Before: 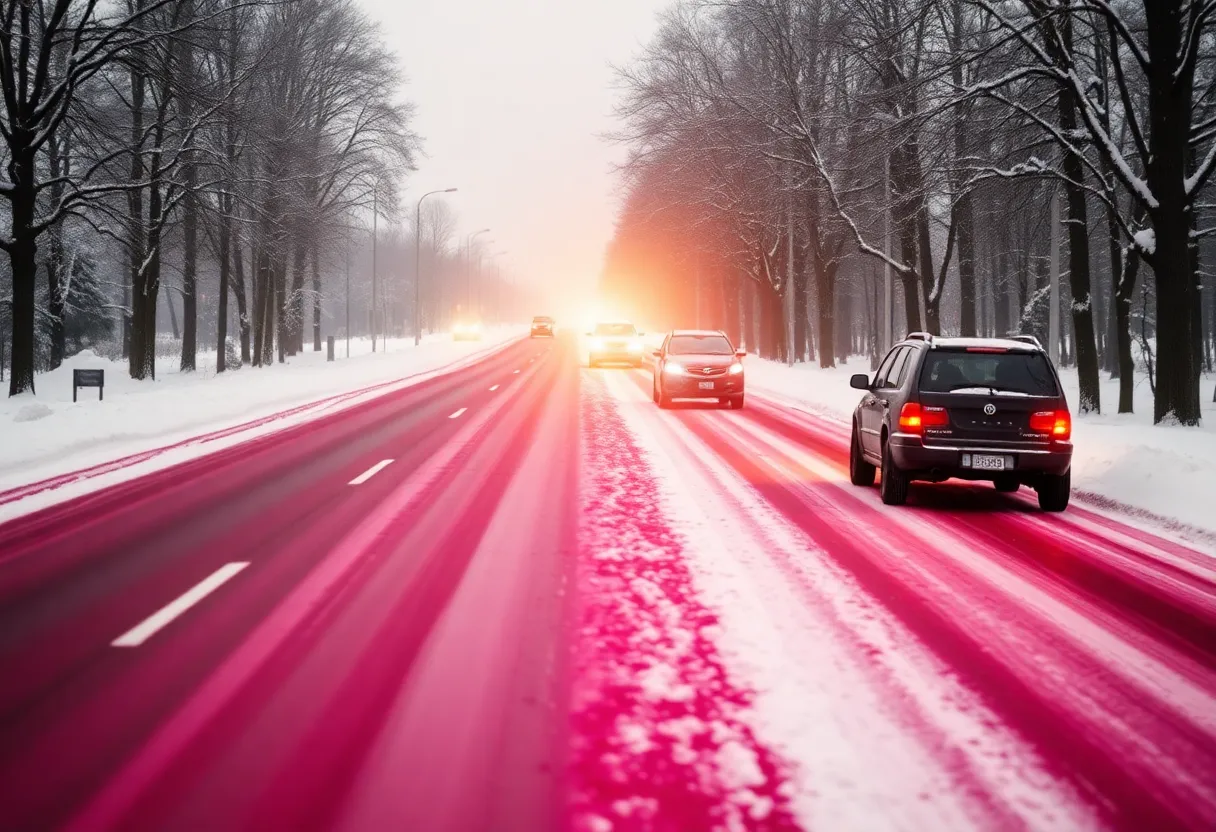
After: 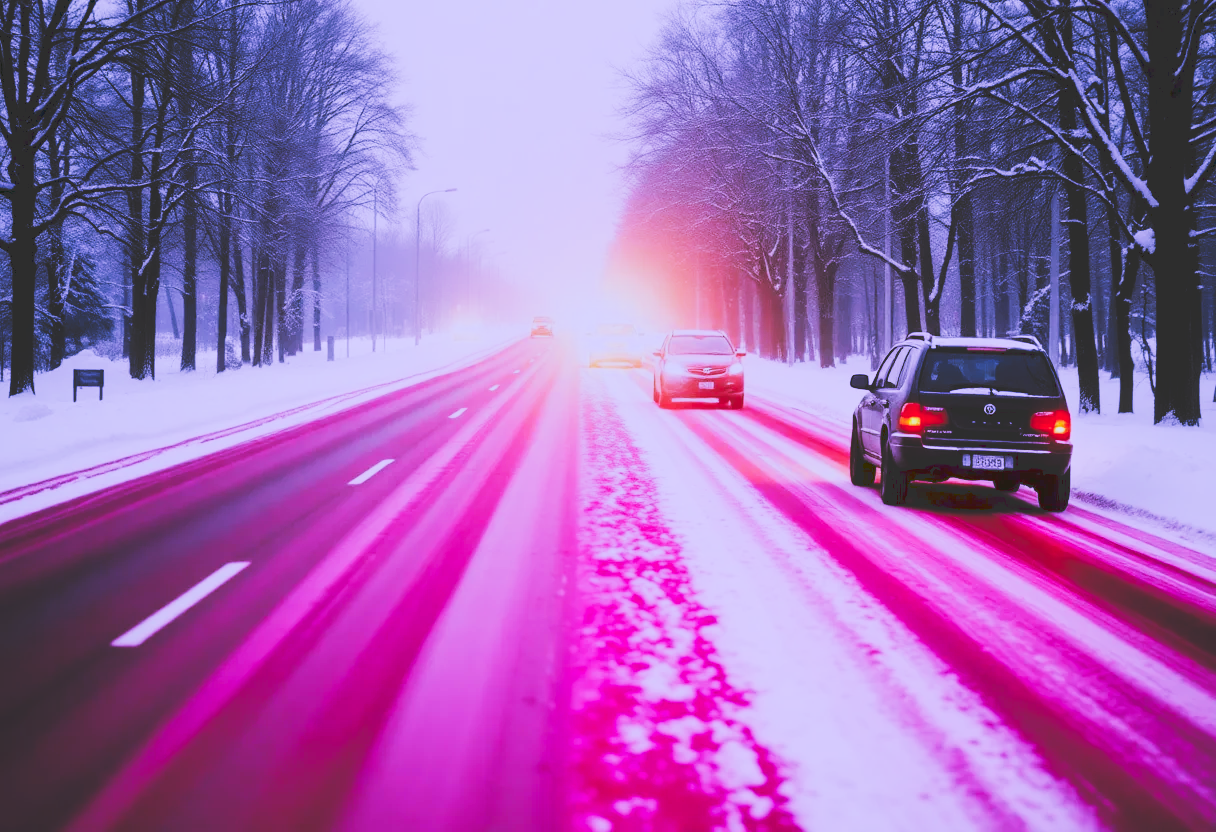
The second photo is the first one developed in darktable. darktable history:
white balance: red 0.98, blue 1.61
tone curve: curves: ch0 [(0, 0) (0.003, 0.183) (0.011, 0.183) (0.025, 0.184) (0.044, 0.188) (0.069, 0.197) (0.1, 0.204) (0.136, 0.212) (0.177, 0.226) (0.224, 0.24) (0.277, 0.273) (0.335, 0.322) (0.399, 0.388) (0.468, 0.468) (0.543, 0.579) (0.623, 0.686) (0.709, 0.792) (0.801, 0.877) (0.898, 0.939) (1, 1)], preserve colors none
filmic rgb: black relative exposure -7.65 EV, white relative exposure 4.56 EV, hardness 3.61
